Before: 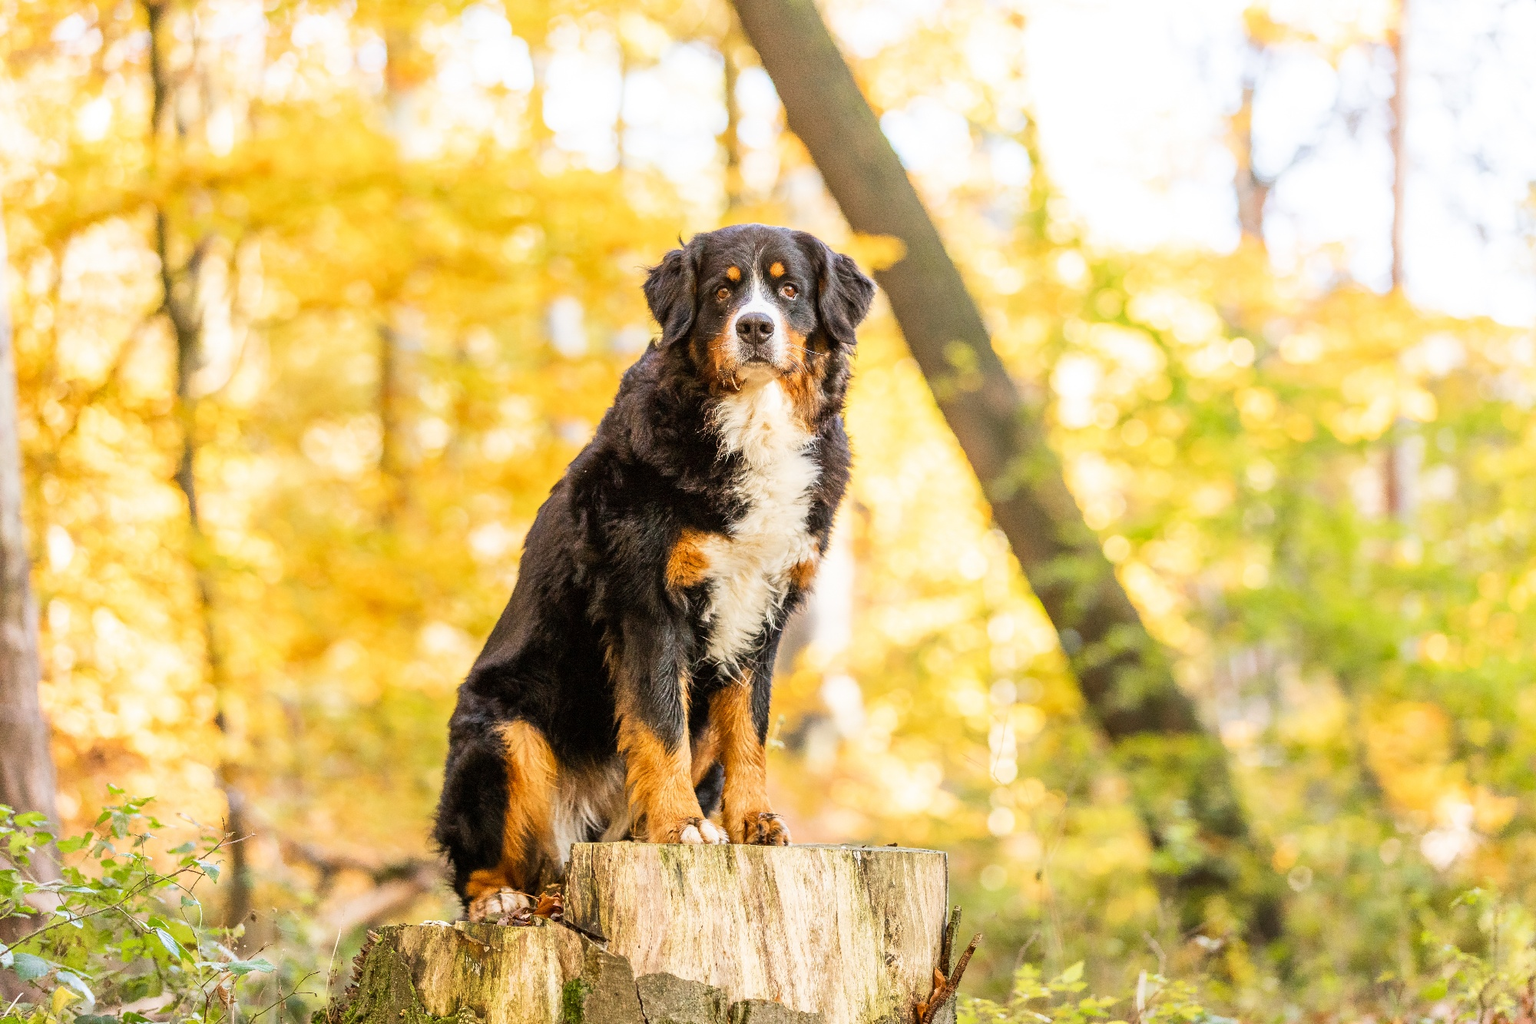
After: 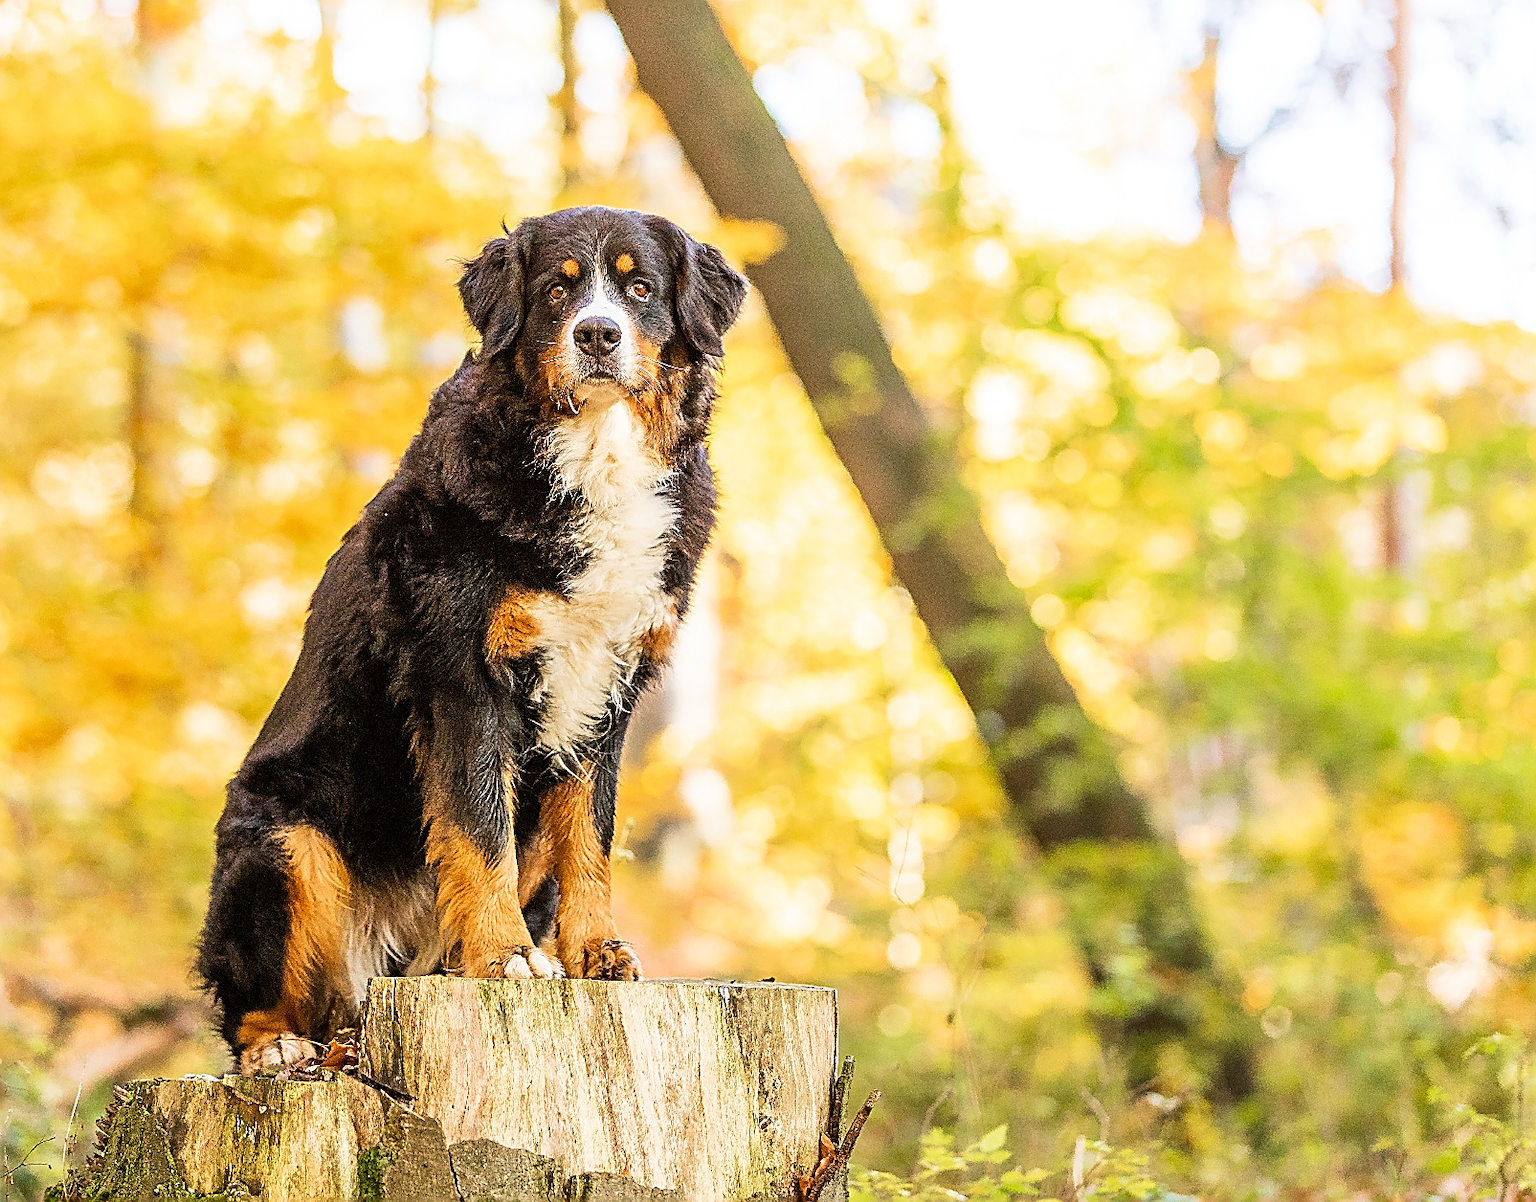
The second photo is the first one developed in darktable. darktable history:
sharpen: radius 1.685, amount 1.294
velvia: on, module defaults
crop and rotate: left 17.959%, top 5.771%, right 1.742%
